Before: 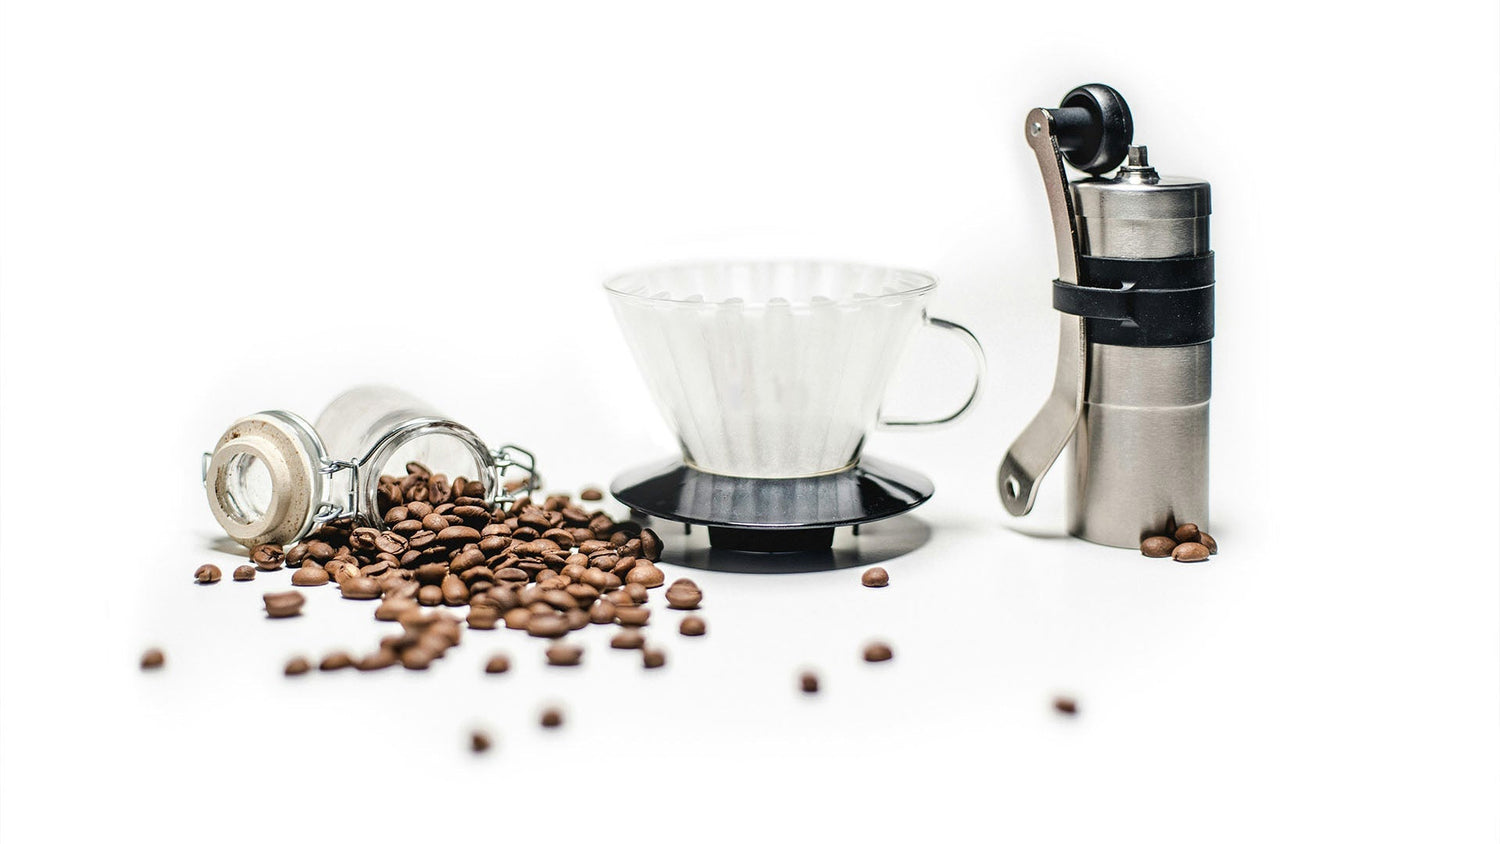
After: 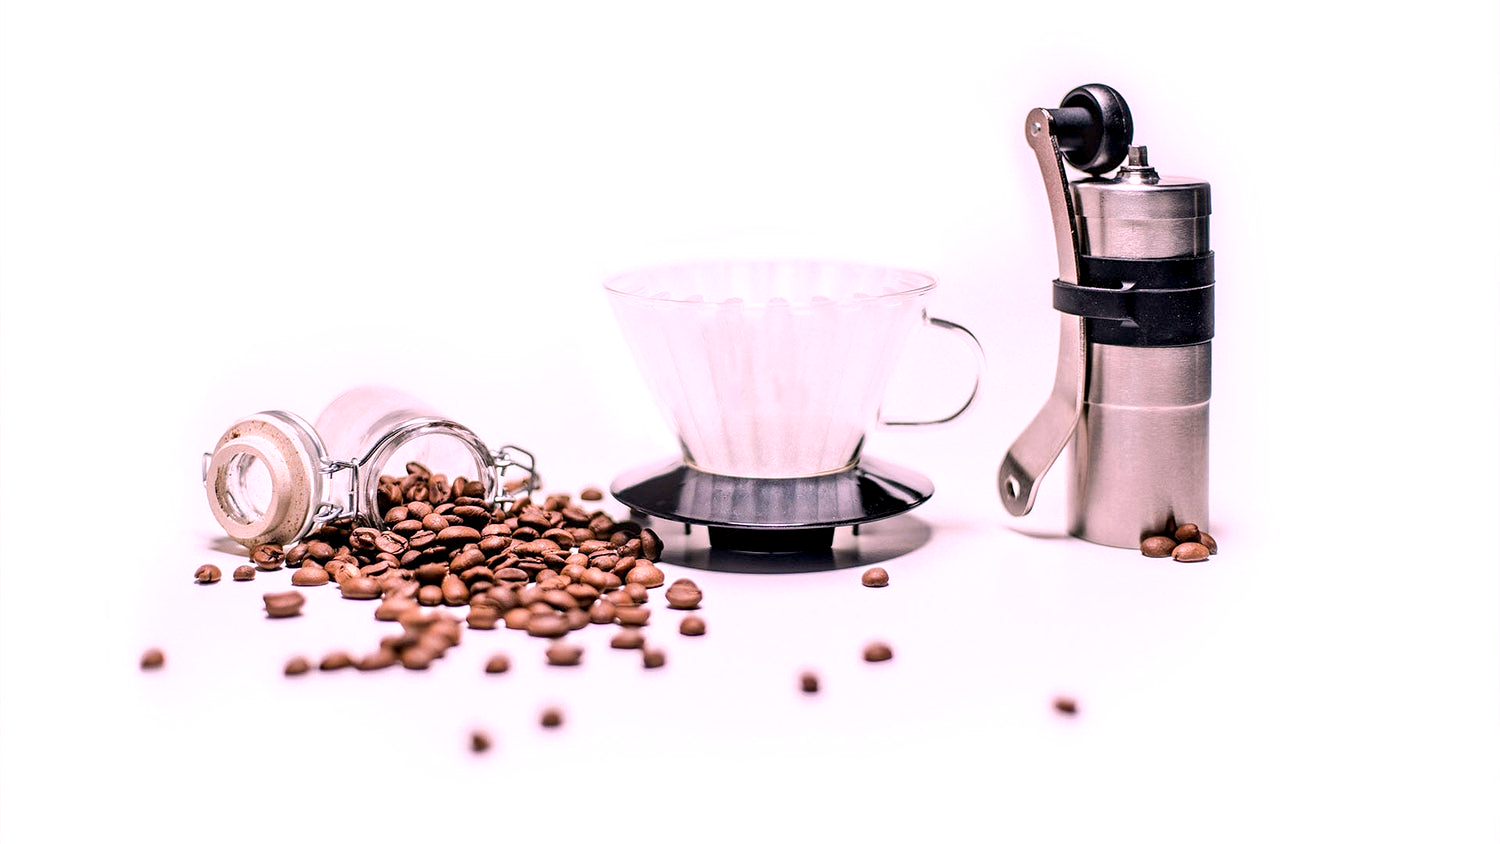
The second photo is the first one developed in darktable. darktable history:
exposure: black level correction 0.007, compensate highlight preservation false
white balance: red 1.188, blue 1.11
